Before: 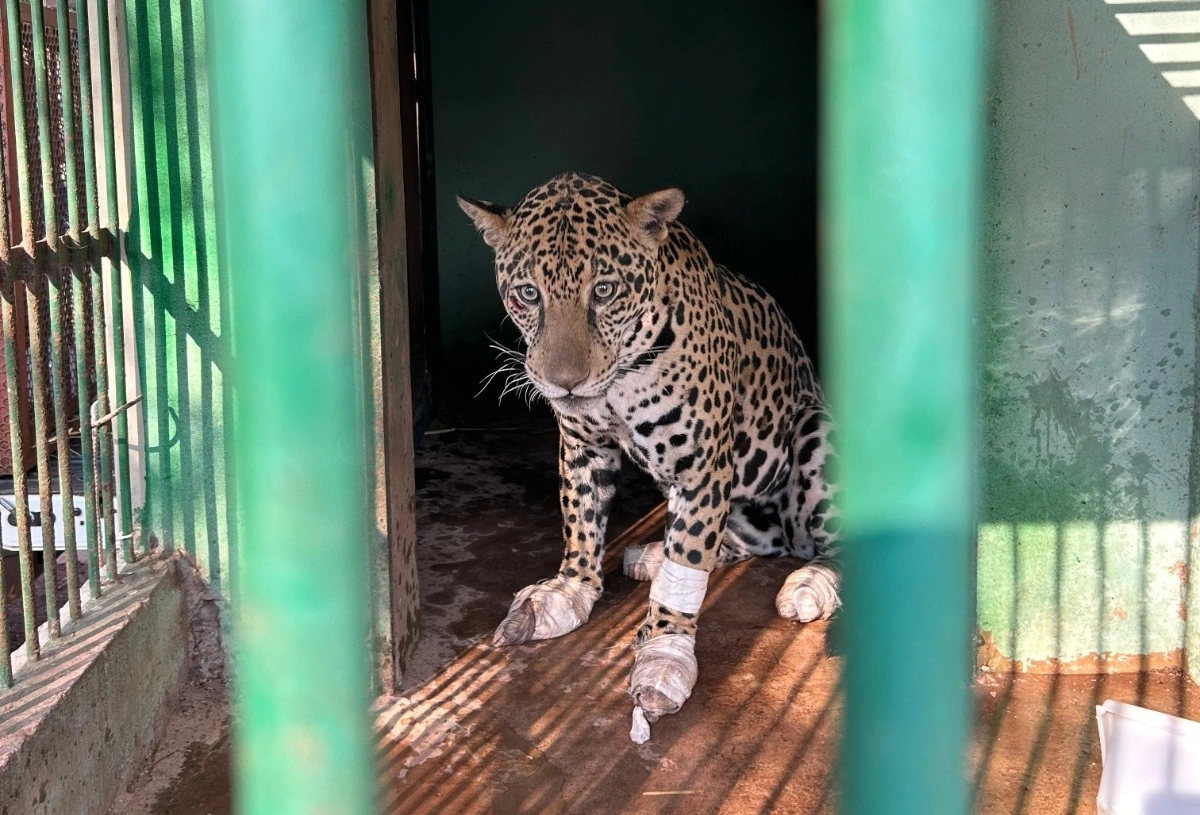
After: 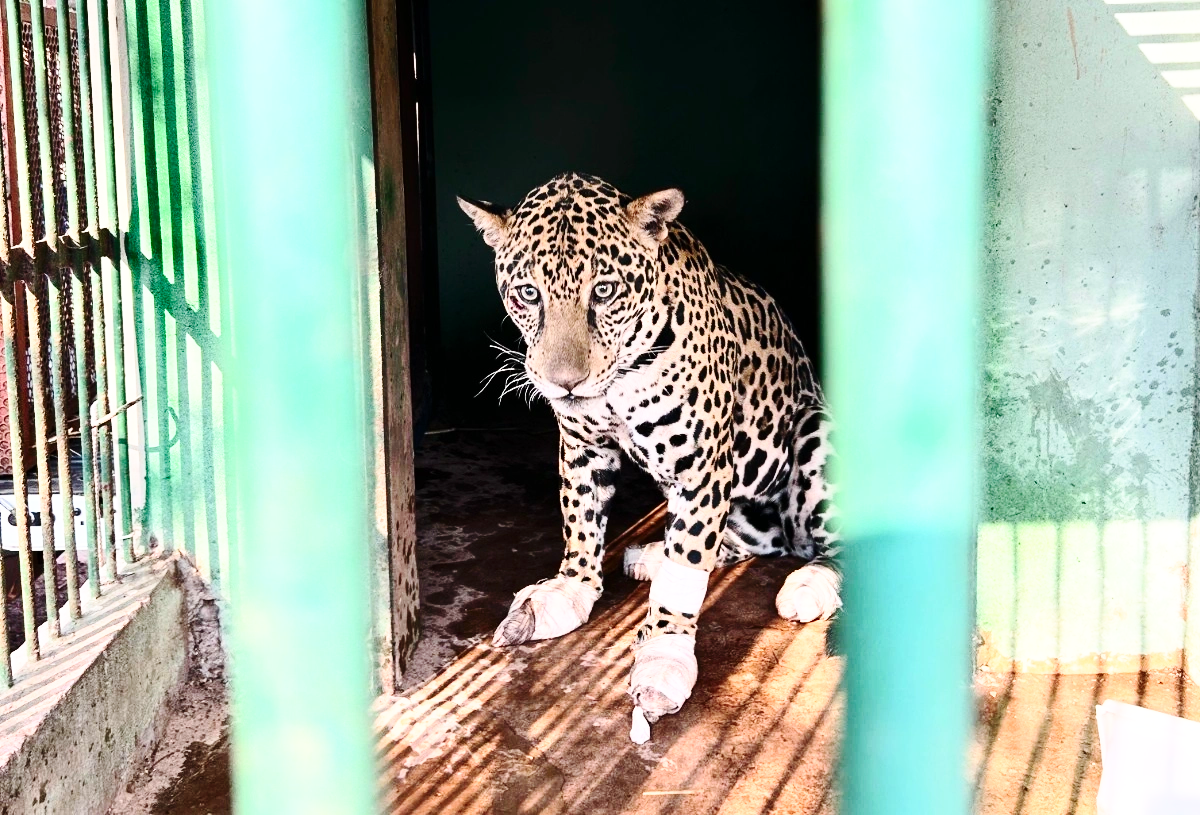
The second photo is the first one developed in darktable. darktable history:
base curve: curves: ch0 [(0, 0) (0.028, 0.03) (0.121, 0.232) (0.46, 0.748) (0.859, 0.968) (1, 1)], preserve colors none
contrast brightness saturation: contrast 0.39, brightness 0.1
